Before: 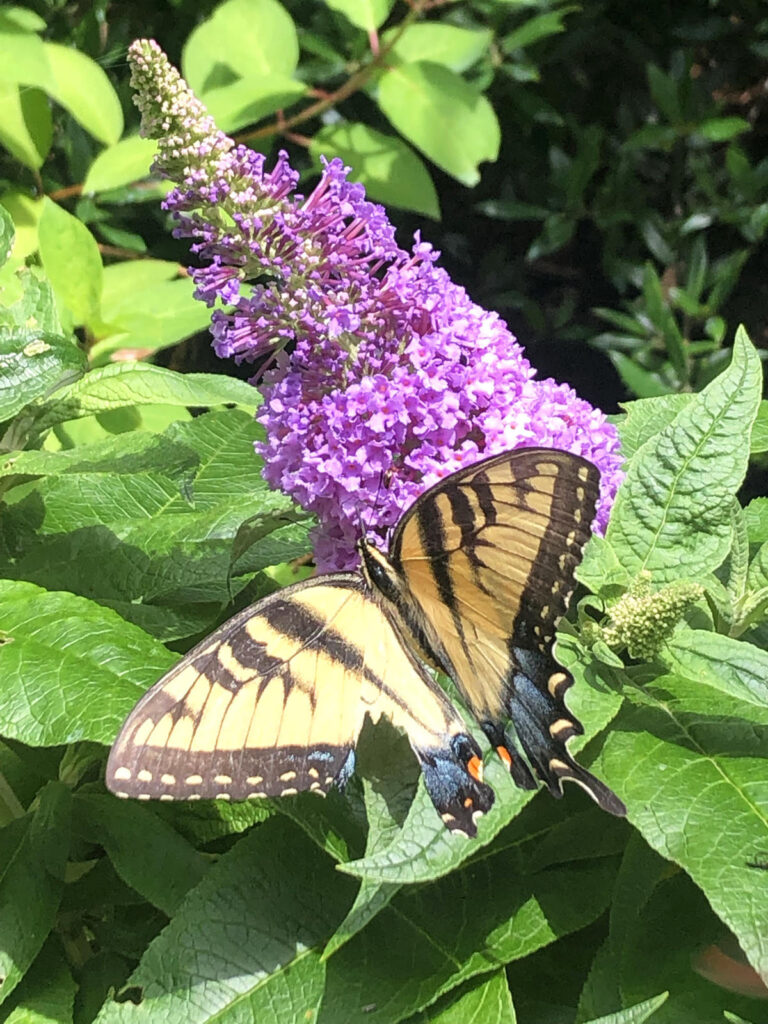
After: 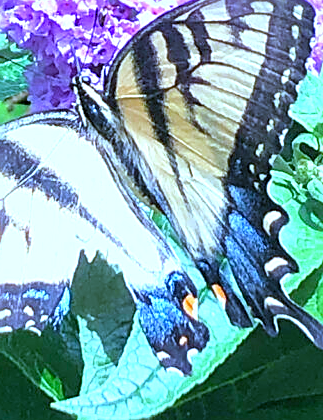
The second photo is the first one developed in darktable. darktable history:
white balance: red 0.766, blue 1.537
crop: left 37.221%, top 45.169%, right 20.63%, bottom 13.777%
levels: levels [0, 0.394, 0.787]
sharpen: on, module defaults
